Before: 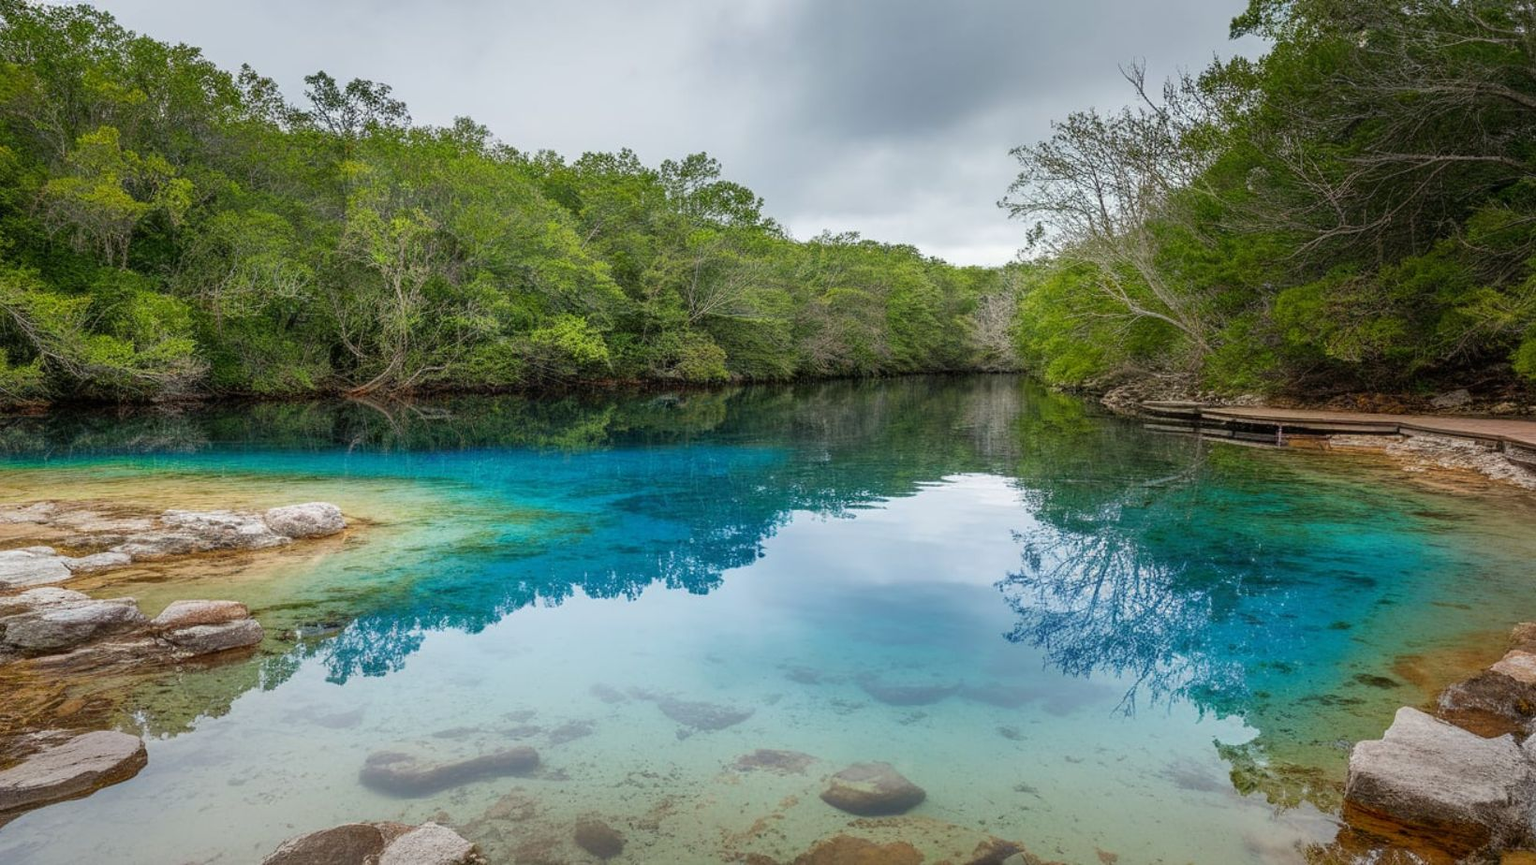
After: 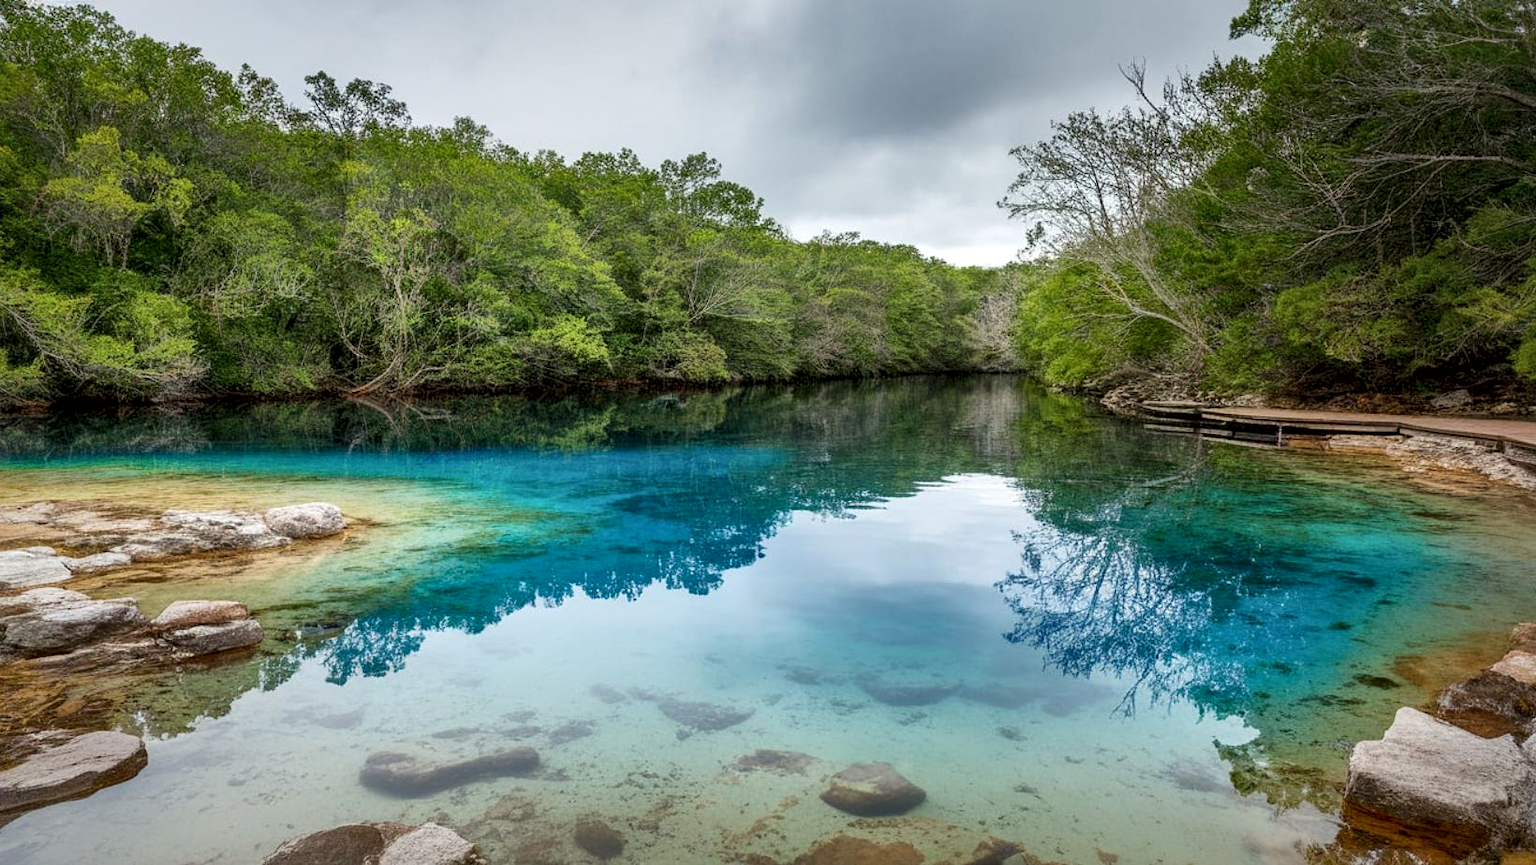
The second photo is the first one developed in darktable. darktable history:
local contrast: mode bilateral grid, contrast 25, coarseness 60, detail 152%, midtone range 0.2
